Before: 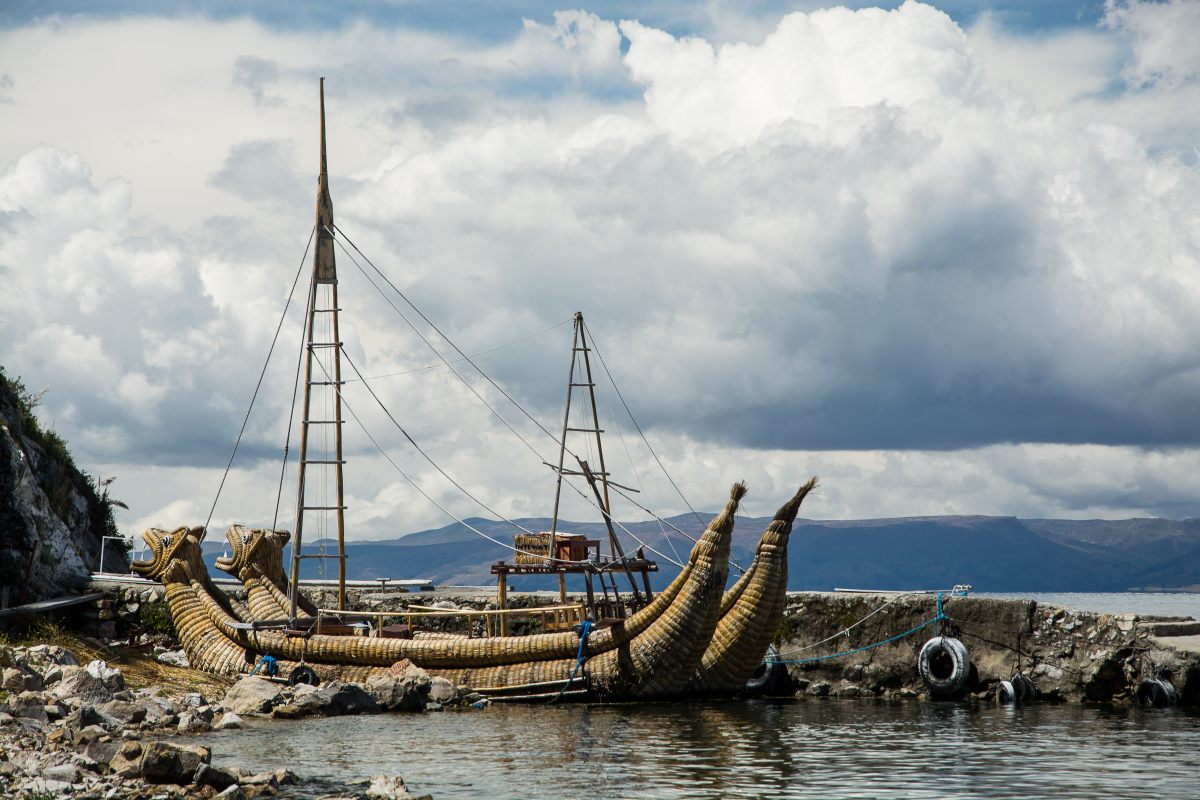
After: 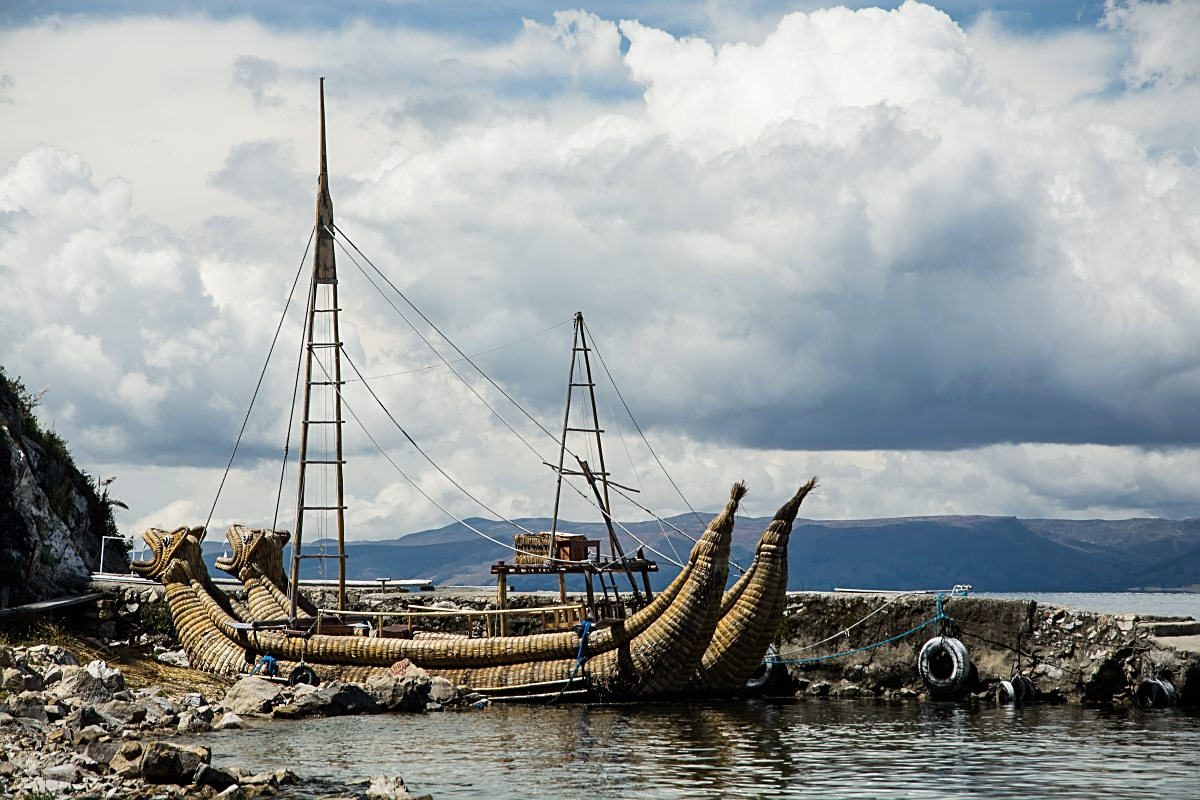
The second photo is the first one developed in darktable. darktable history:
sharpen: on, module defaults
tone curve: curves: ch0 [(0, 0) (0.08, 0.056) (0.4, 0.4) (0.6, 0.612) (0.92, 0.924) (1, 1)], color space Lab, linked channels, preserve colors none
